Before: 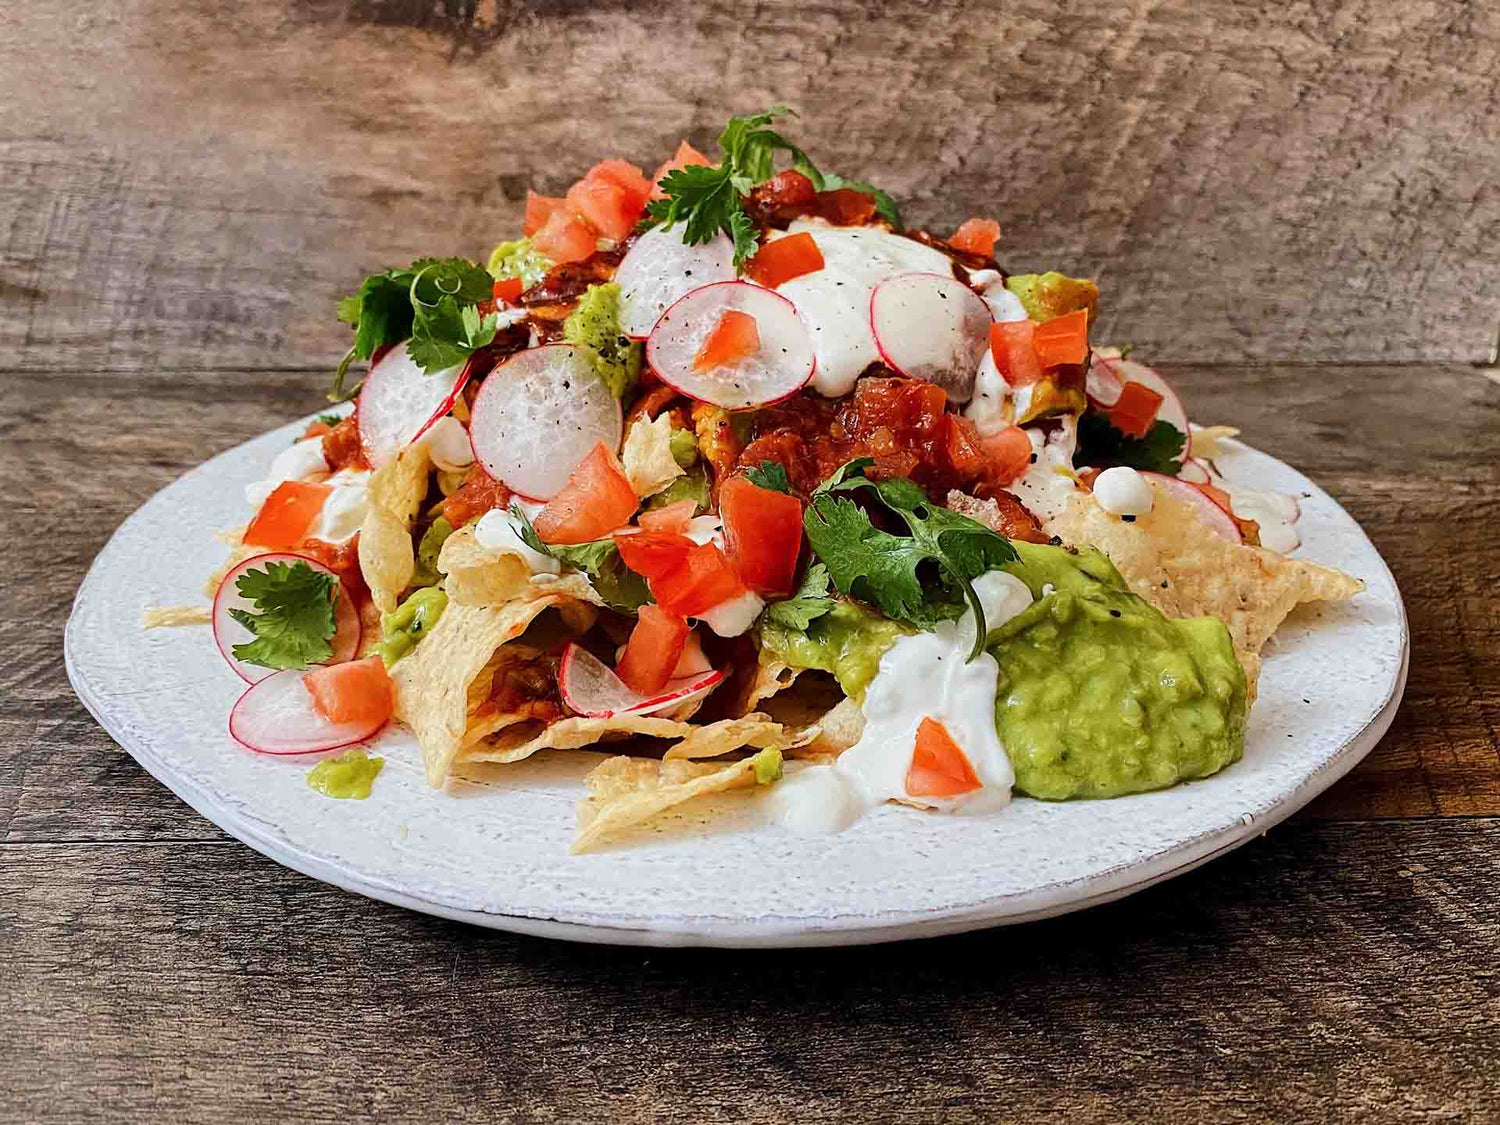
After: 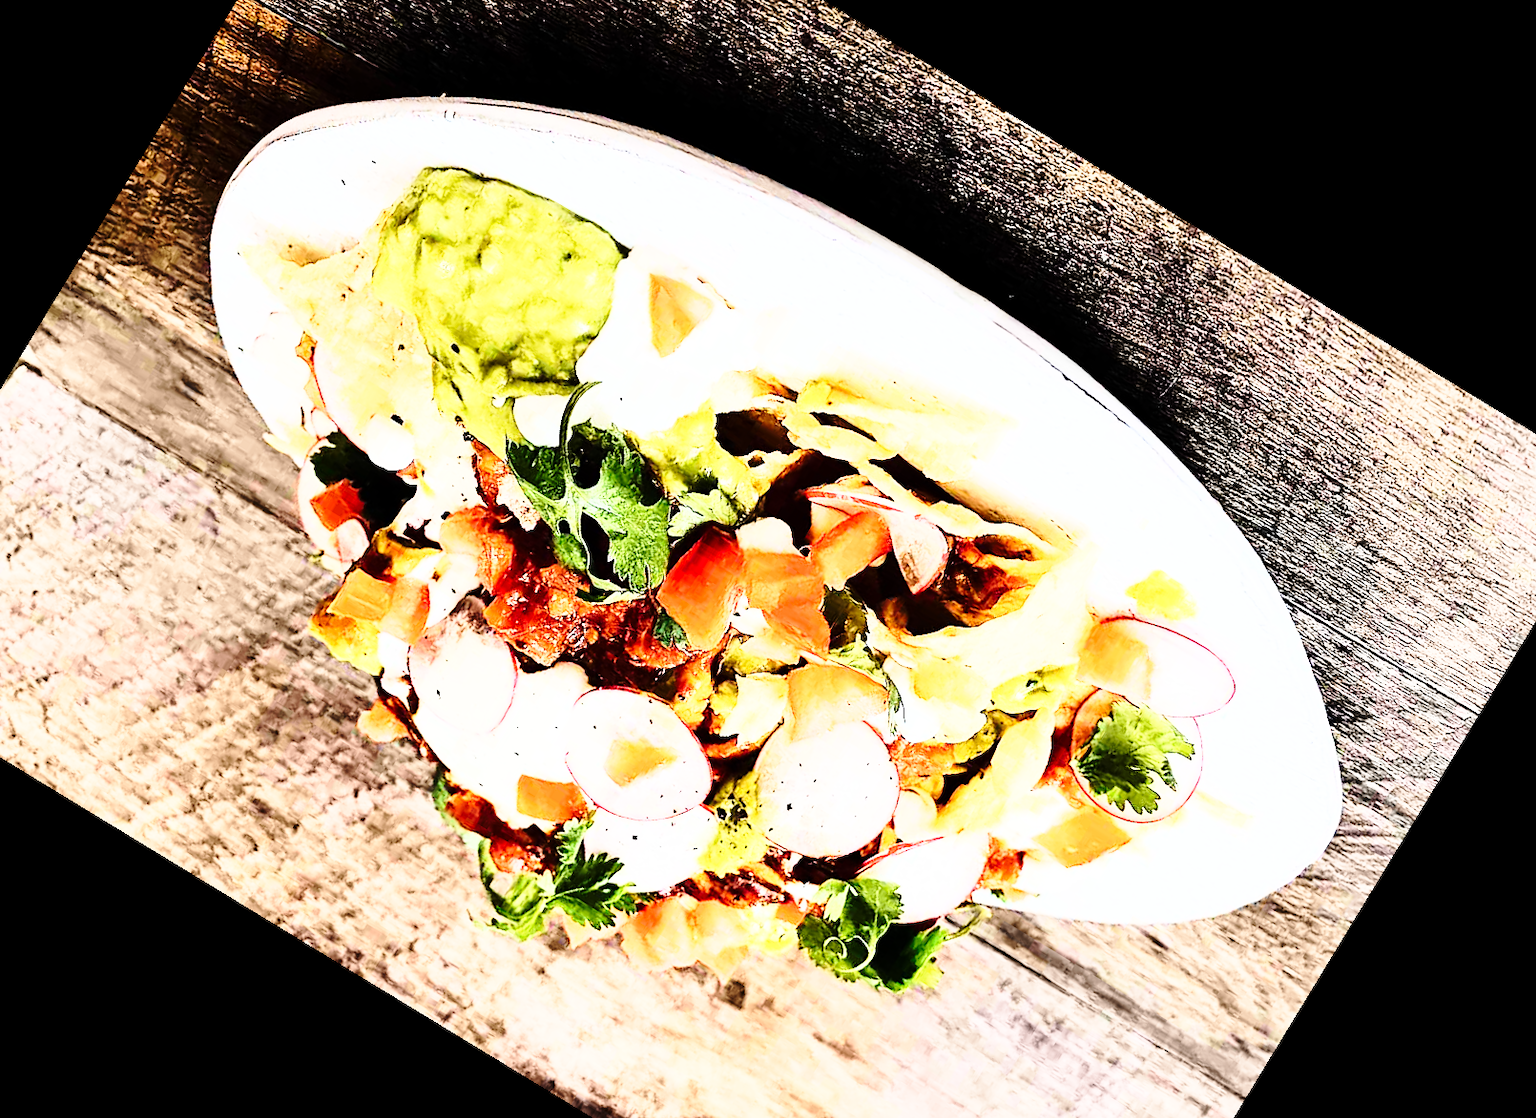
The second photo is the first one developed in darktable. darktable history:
contrast brightness saturation: contrast 0.15, brightness 0.05
crop and rotate: angle 148.68°, left 9.111%, top 15.603%, right 4.588%, bottom 17.041%
base curve: curves: ch0 [(0, 0) (0.028, 0.03) (0.121, 0.232) (0.46, 0.748) (0.859, 0.968) (1, 1)], preserve colors none
rgb curve: curves: ch0 [(0, 0) (0.21, 0.15) (0.24, 0.21) (0.5, 0.75) (0.75, 0.96) (0.89, 0.99) (1, 1)]; ch1 [(0, 0.02) (0.21, 0.13) (0.25, 0.2) (0.5, 0.67) (0.75, 0.9) (0.89, 0.97) (1, 1)]; ch2 [(0, 0.02) (0.21, 0.13) (0.25, 0.2) (0.5, 0.67) (0.75, 0.9) (0.89, 0.97) (1, 1)], compensate middle gray true
